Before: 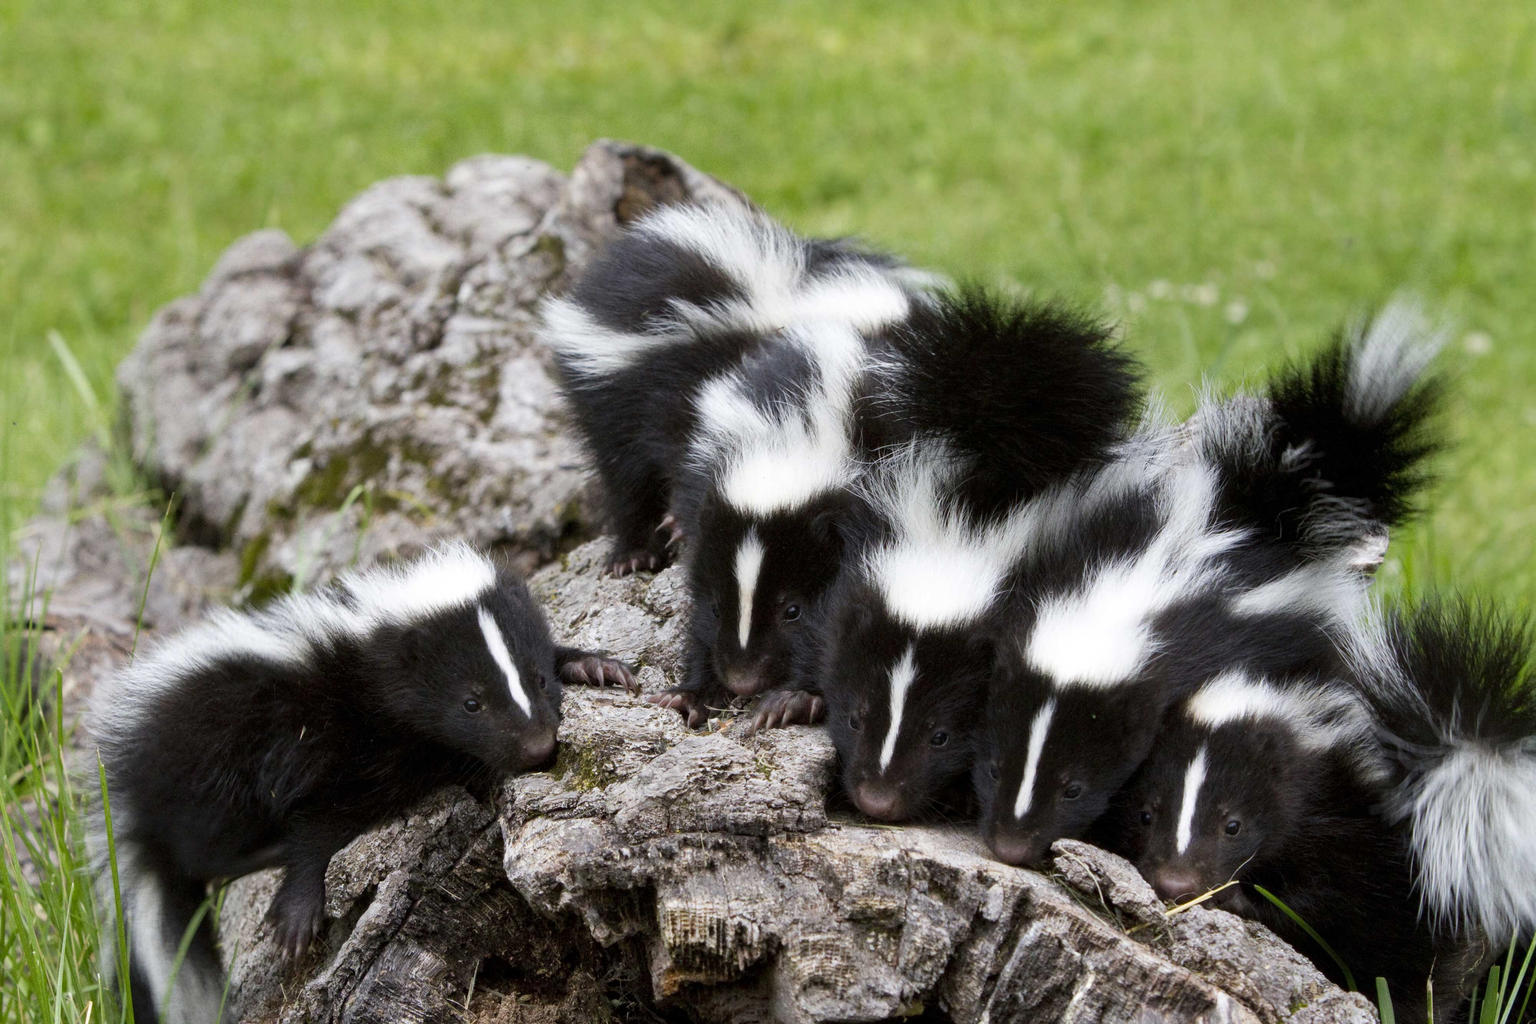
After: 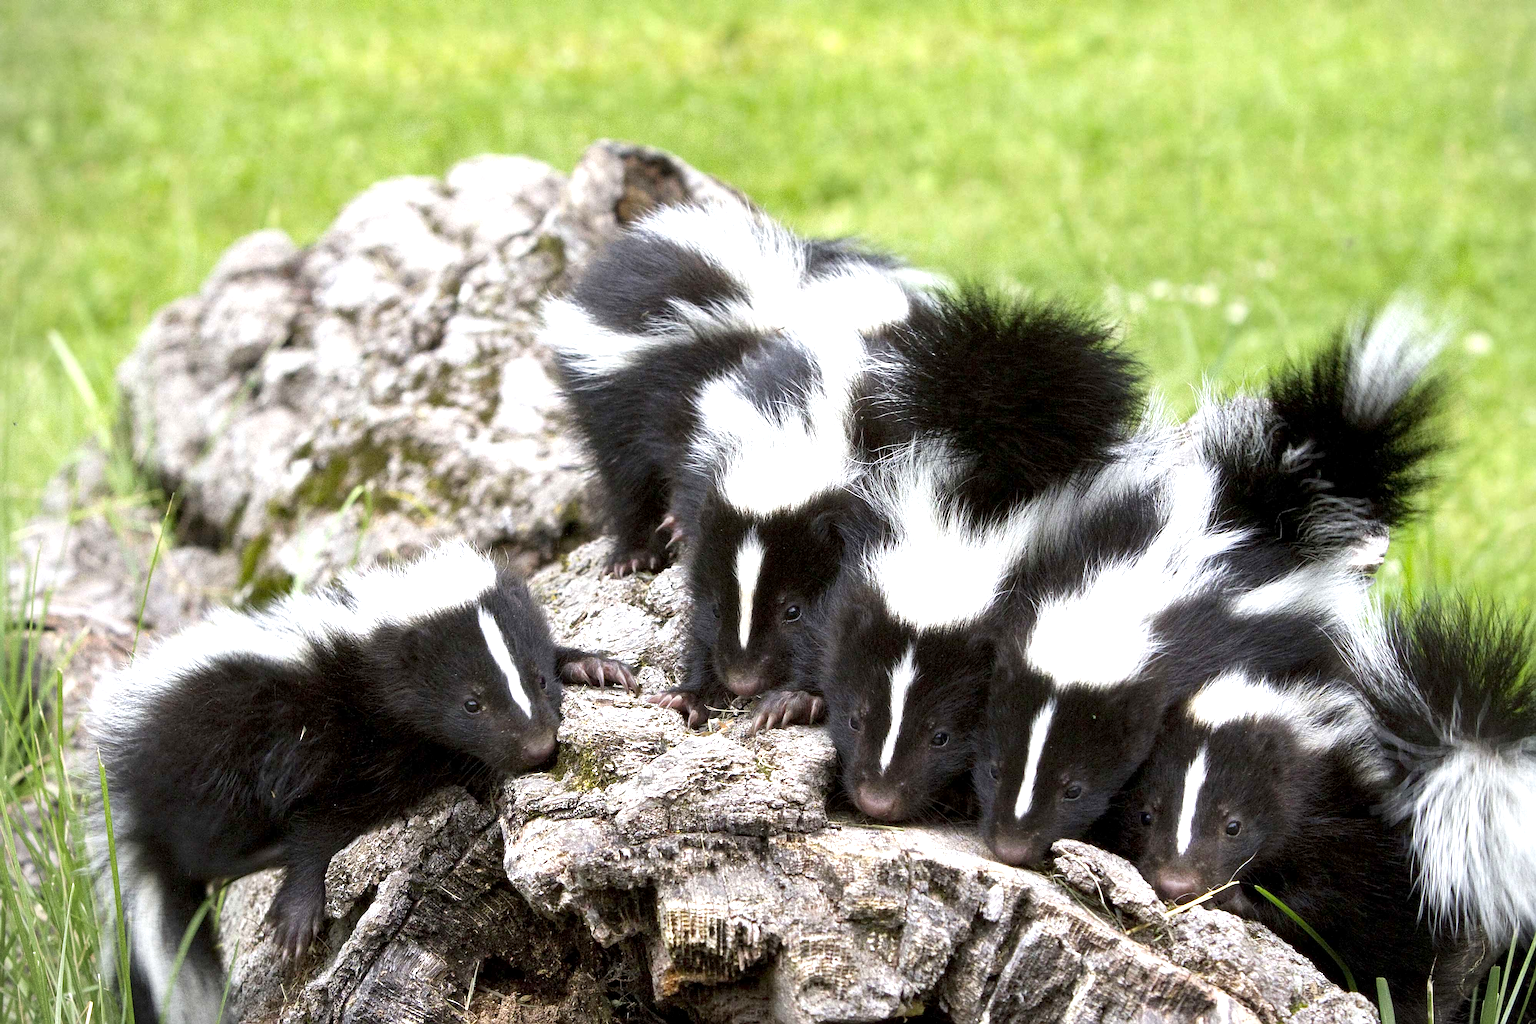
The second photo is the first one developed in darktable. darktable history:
exposure: black level correction 0.001, exposure 0.96 EV, compensate highlight preservation false
sharpen: on, module defaults
vignetting: fall-off start 91.75%, brightness -0.485, center (0.04, -0.09)
